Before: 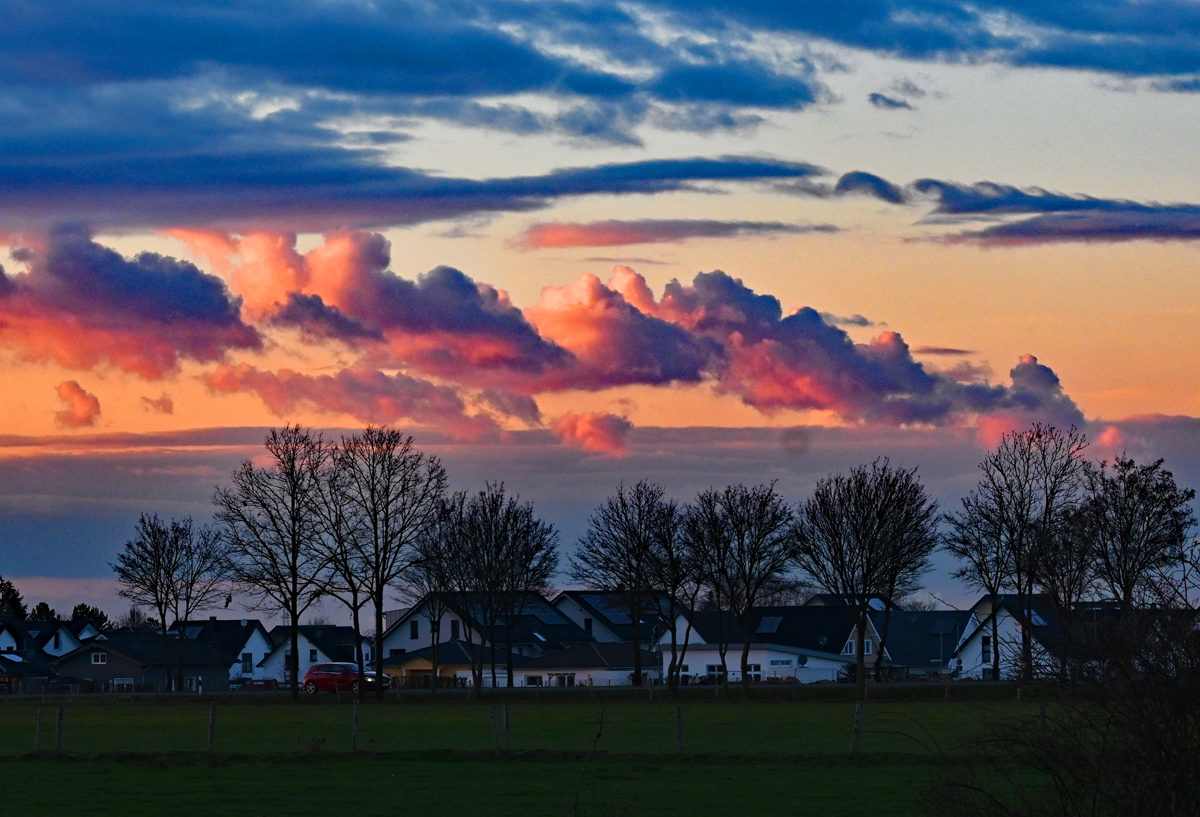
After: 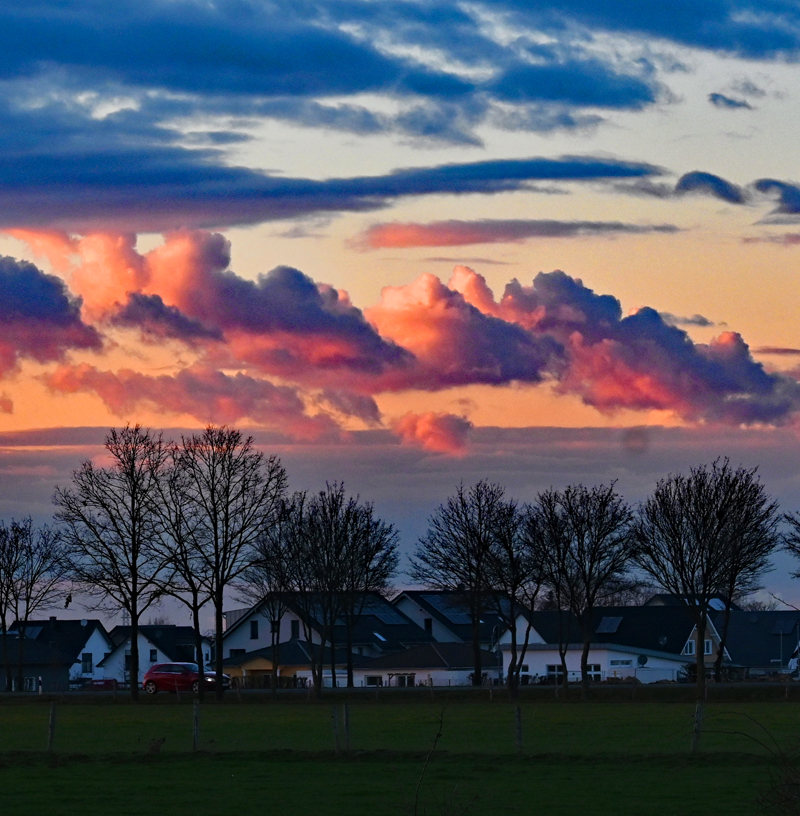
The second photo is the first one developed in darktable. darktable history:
crop and rotate: left 13.38%, right 19.953%
